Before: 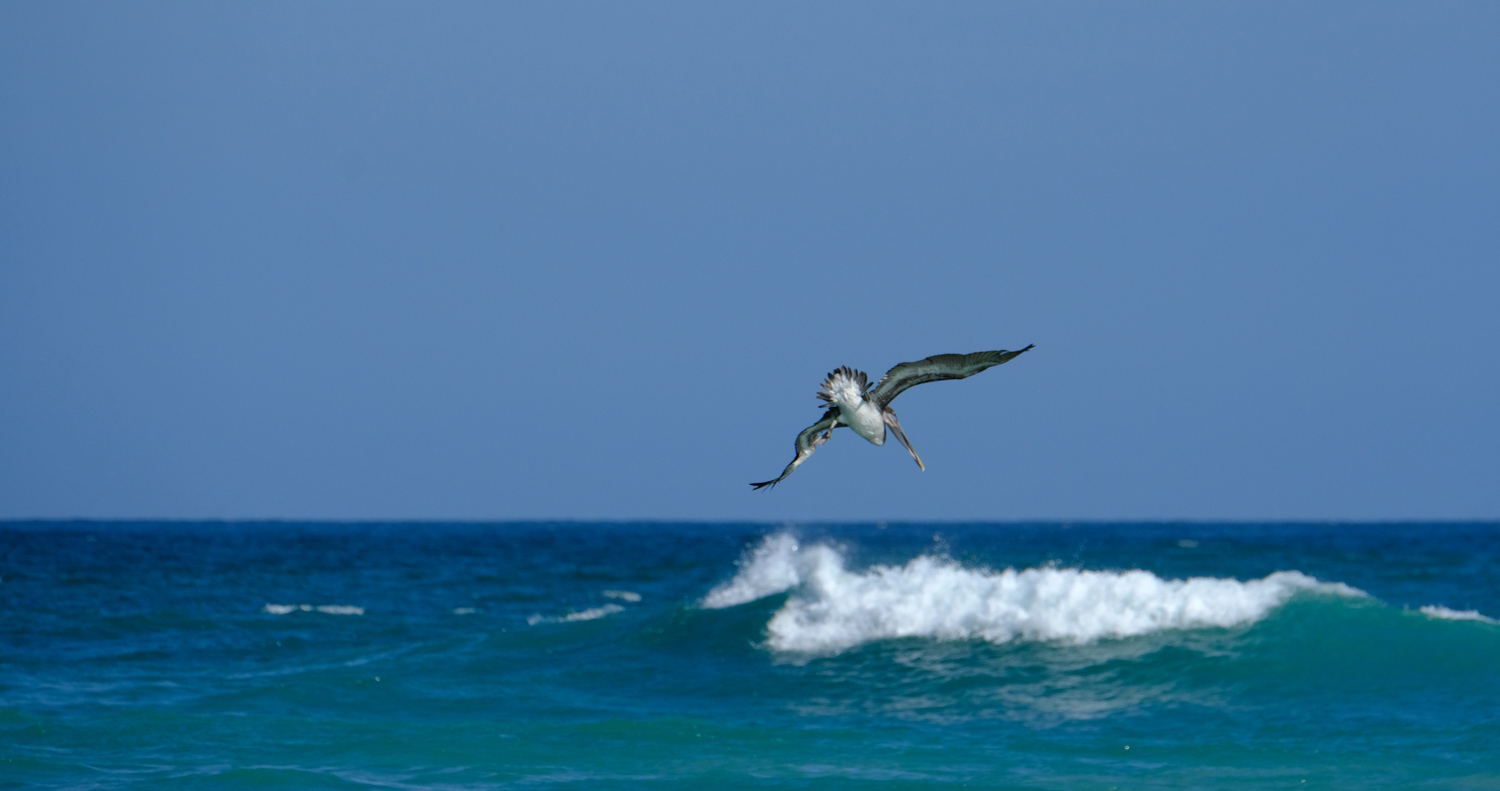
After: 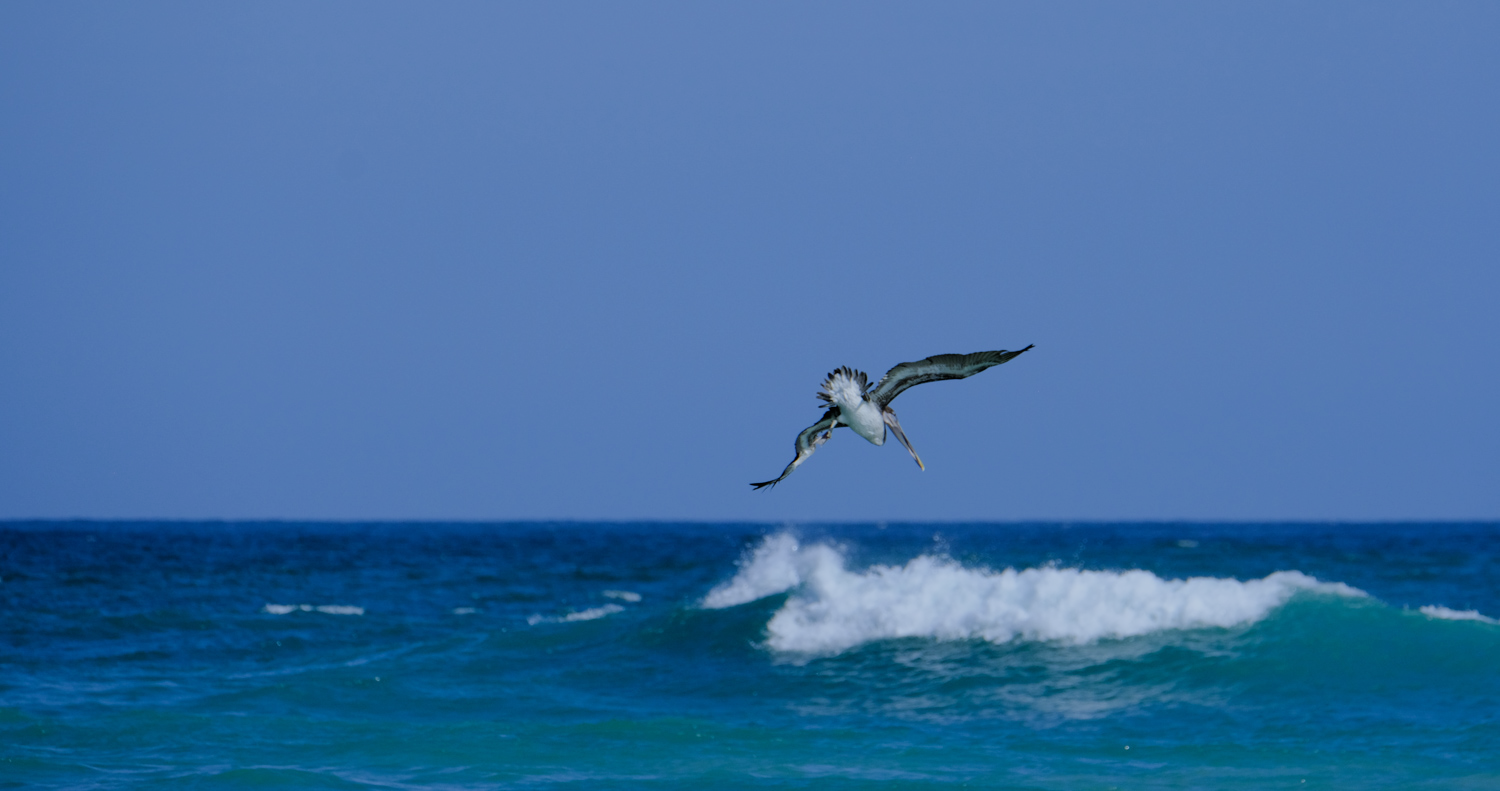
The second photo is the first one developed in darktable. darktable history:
filmic rgb: black relative exposure -8.54 EV, white relative exposure 5.52 EV, hardness 3.39, contrast 1.016
white balance: red 0.931, blue 1.11
